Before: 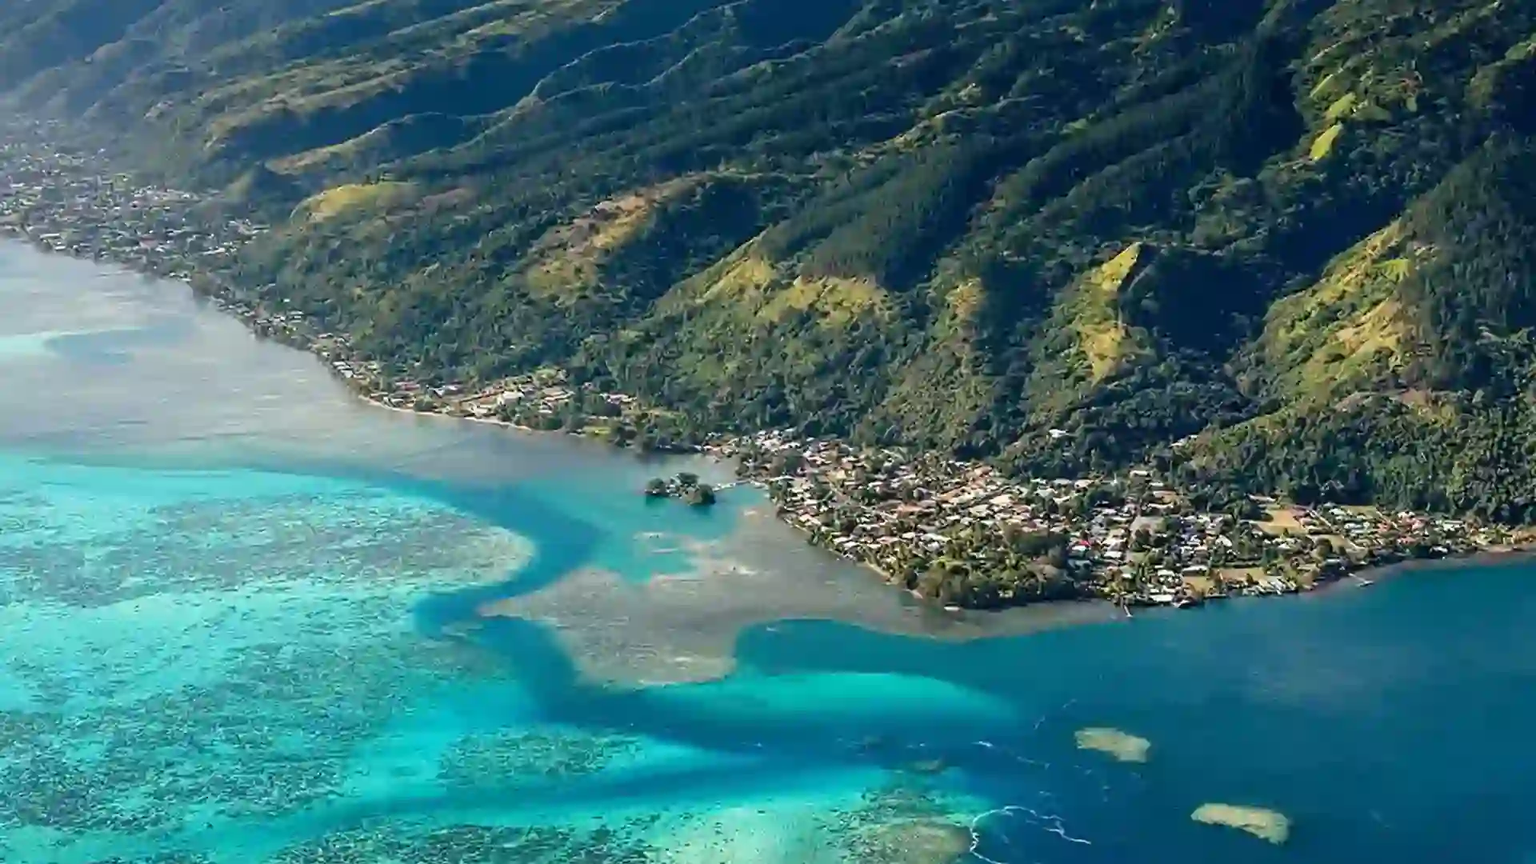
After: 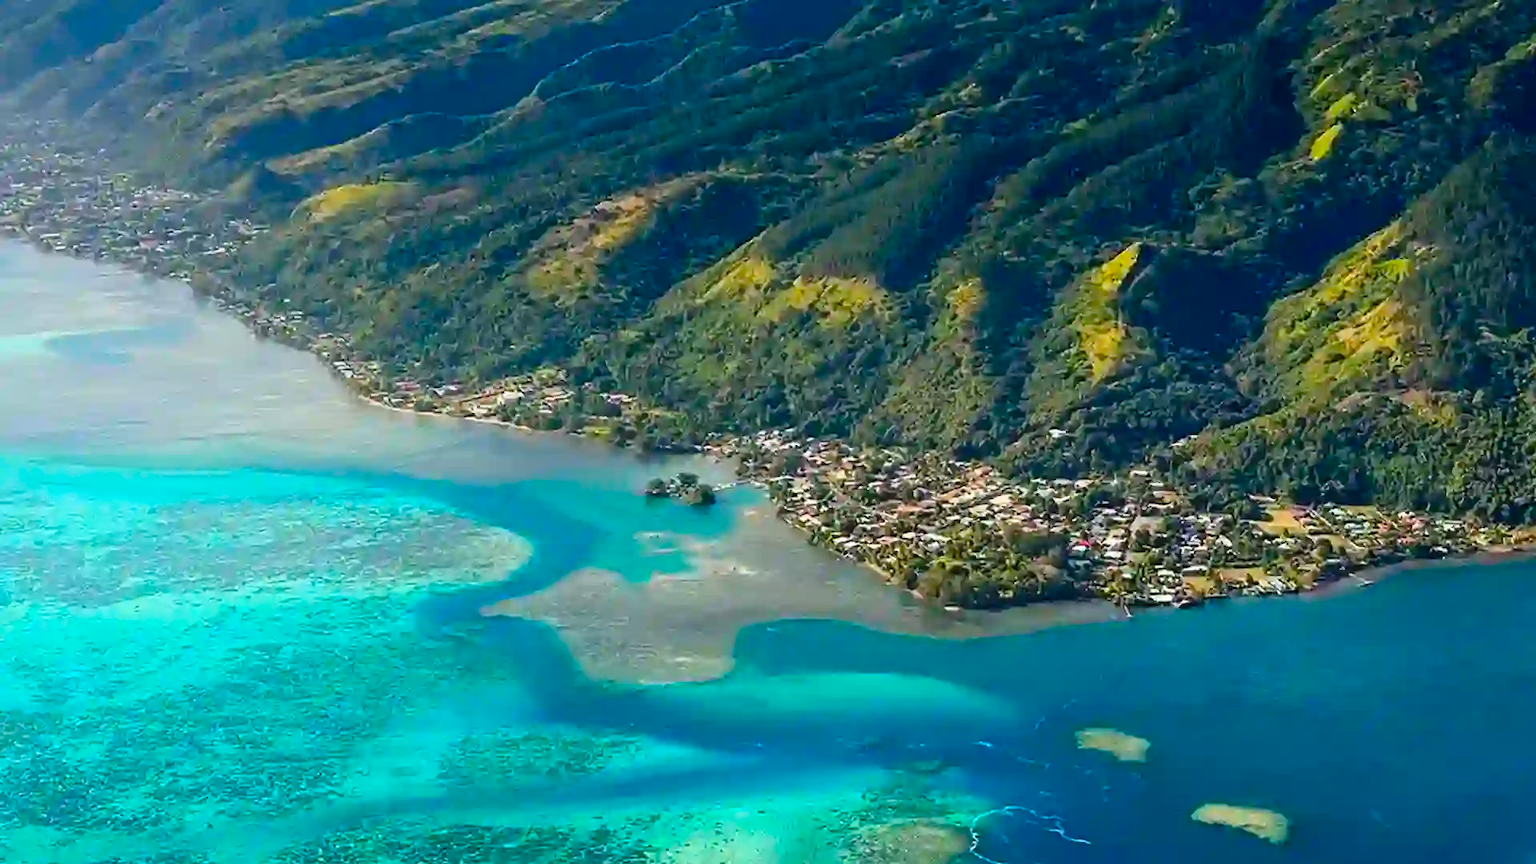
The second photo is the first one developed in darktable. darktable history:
bloom: size 38%, threshold 95%, strength 30%
color balance rgb: linear chroma grading › global chroma 15%, perceptual saturation grading › global saturation 30%
grain: coarseness 0.81 ISO, strength 1.34%, mid-tones bias 0%
